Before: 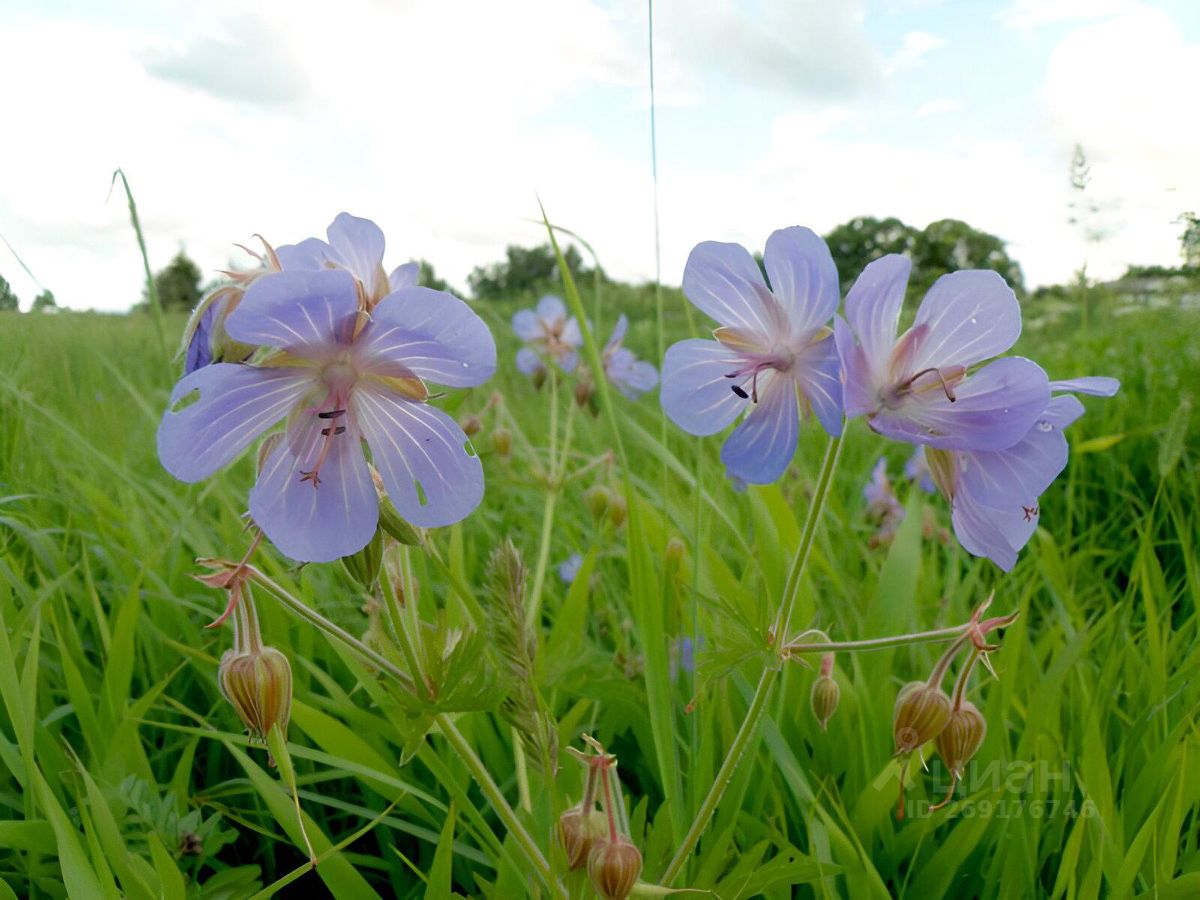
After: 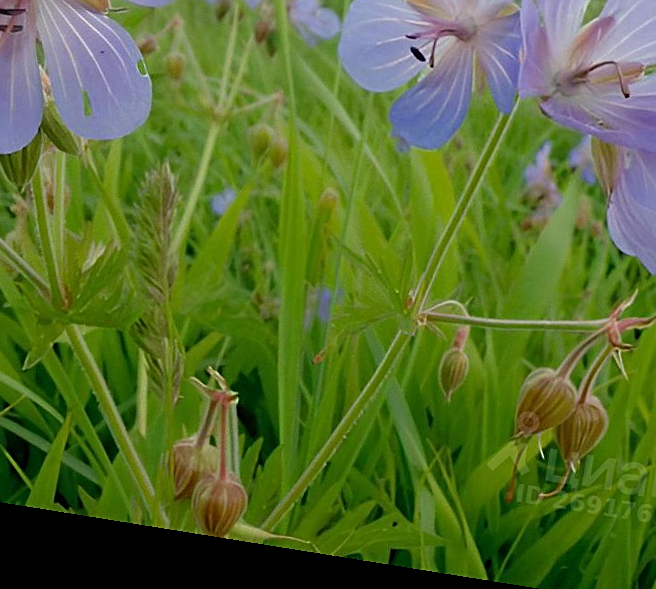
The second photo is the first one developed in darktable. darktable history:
sharpen: on, module defaults
rotate and perspective: rotation 9.12°, automatic cropping off
crop: left 29.672%, top 41.786%, right 20.851%, bottom 3.487%
